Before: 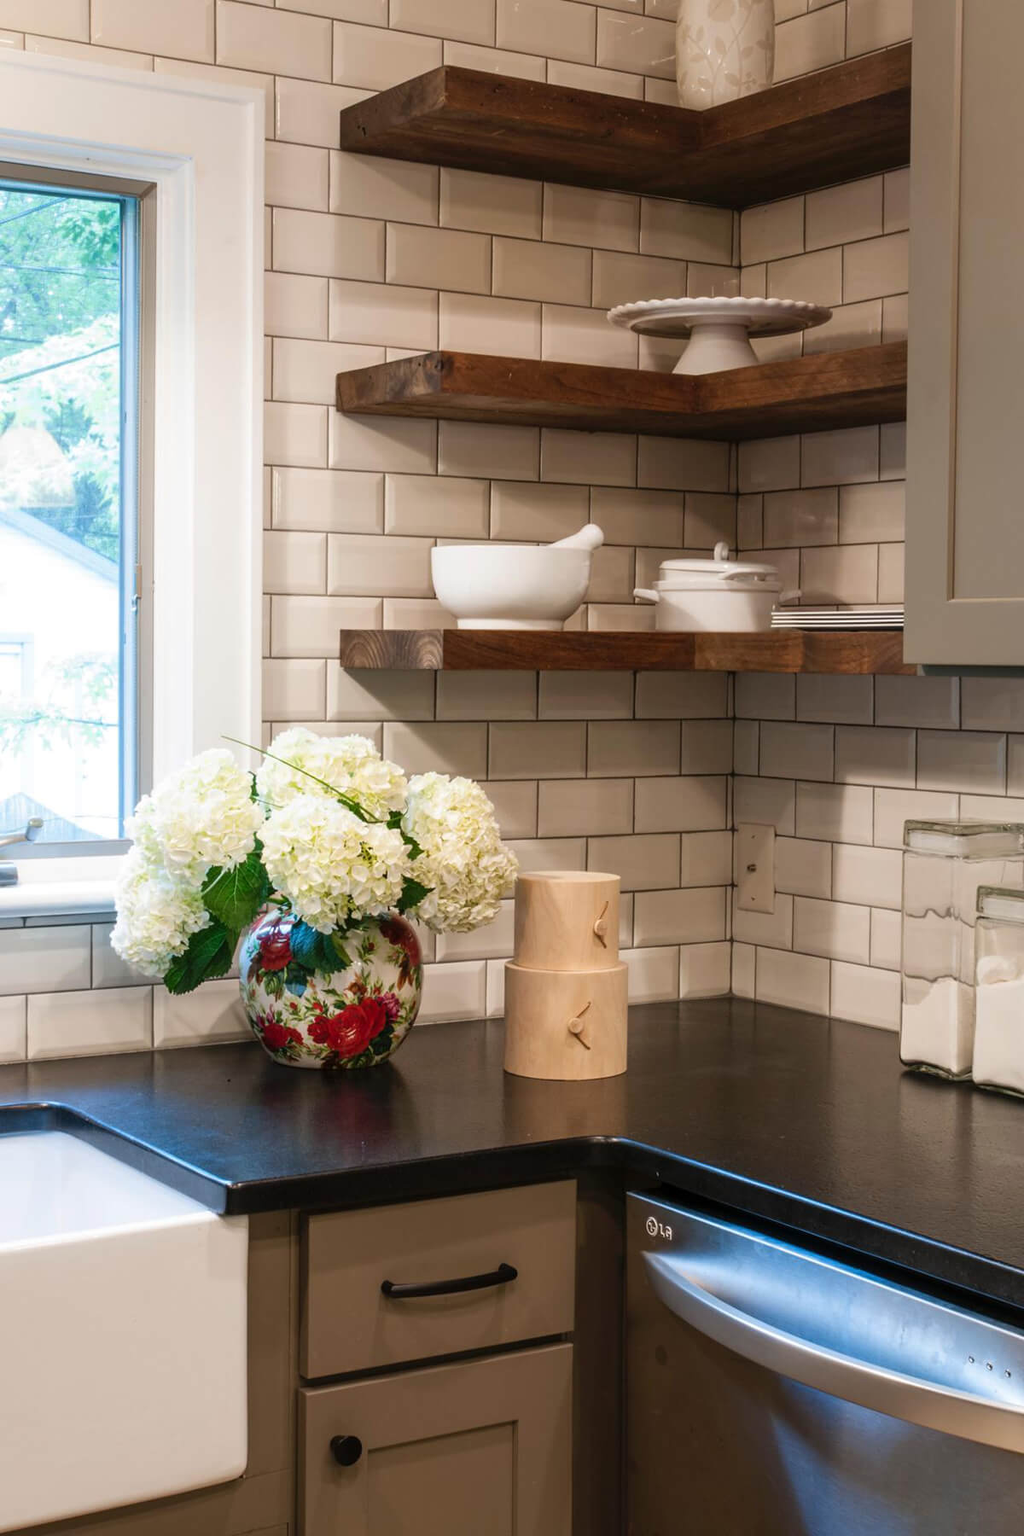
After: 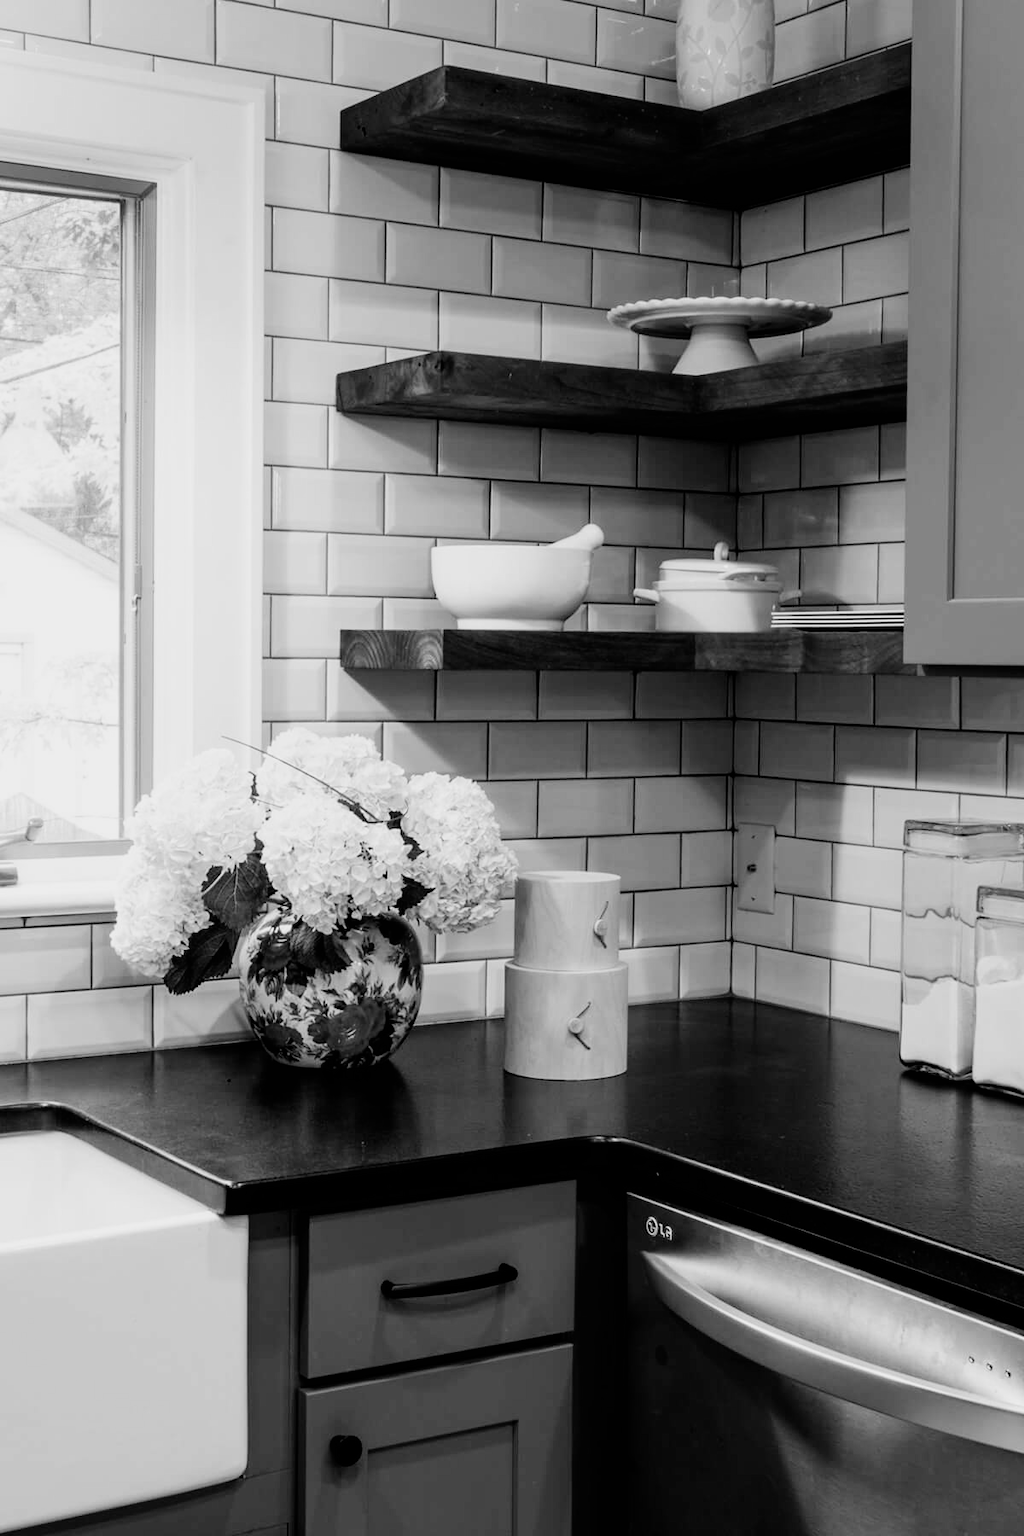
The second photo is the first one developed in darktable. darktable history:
filmic rgb: black relative exposure -5 EV, white relative exposure 3.5 EV, hardness 3.19, contrast 1.4, highlights saturation mix -50%
monochrome: on, module defaults
